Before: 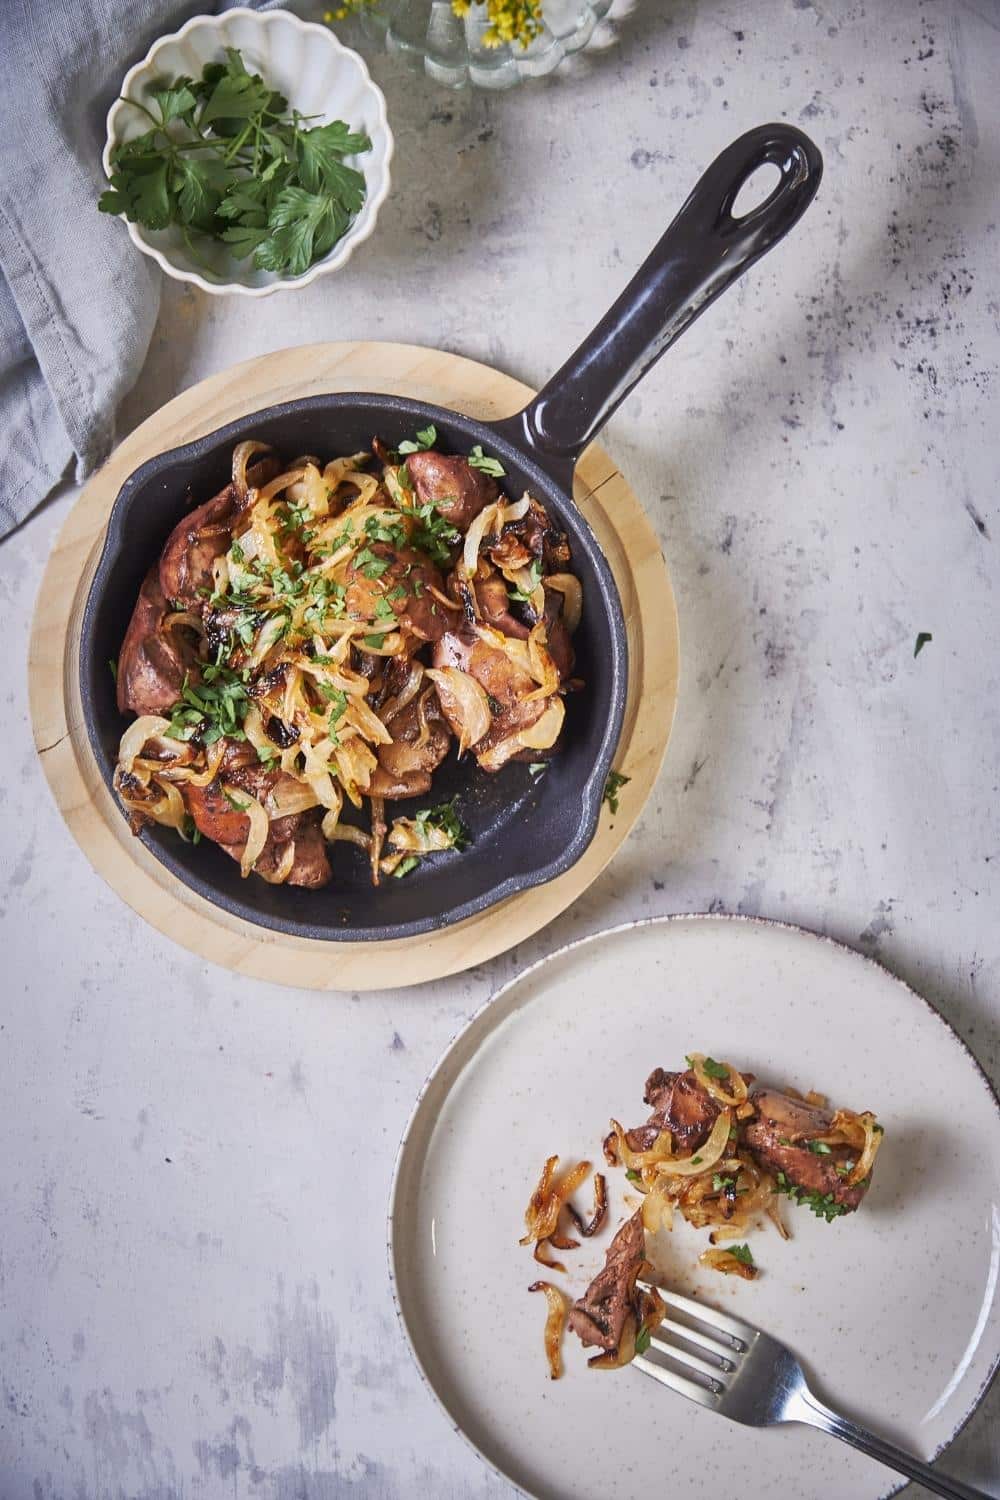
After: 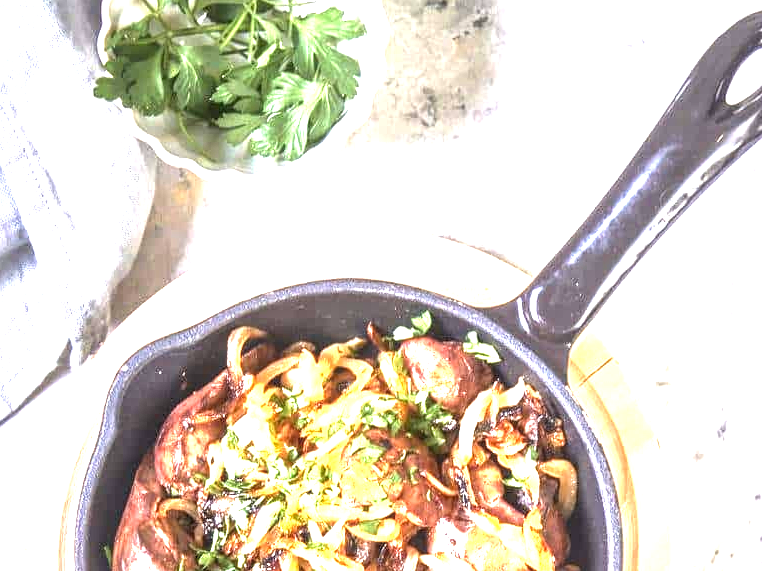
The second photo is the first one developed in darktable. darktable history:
levels: levels [0.026, 0.507, 0.987]
exposure: black level correction 0, exposure 2.138 EV, compensate exposure bias true, compensate highlight preservation false
crop: left 0.579%, top 7.627%, right 23.167%, bottom 54.275%
local contrast: detail 130%
